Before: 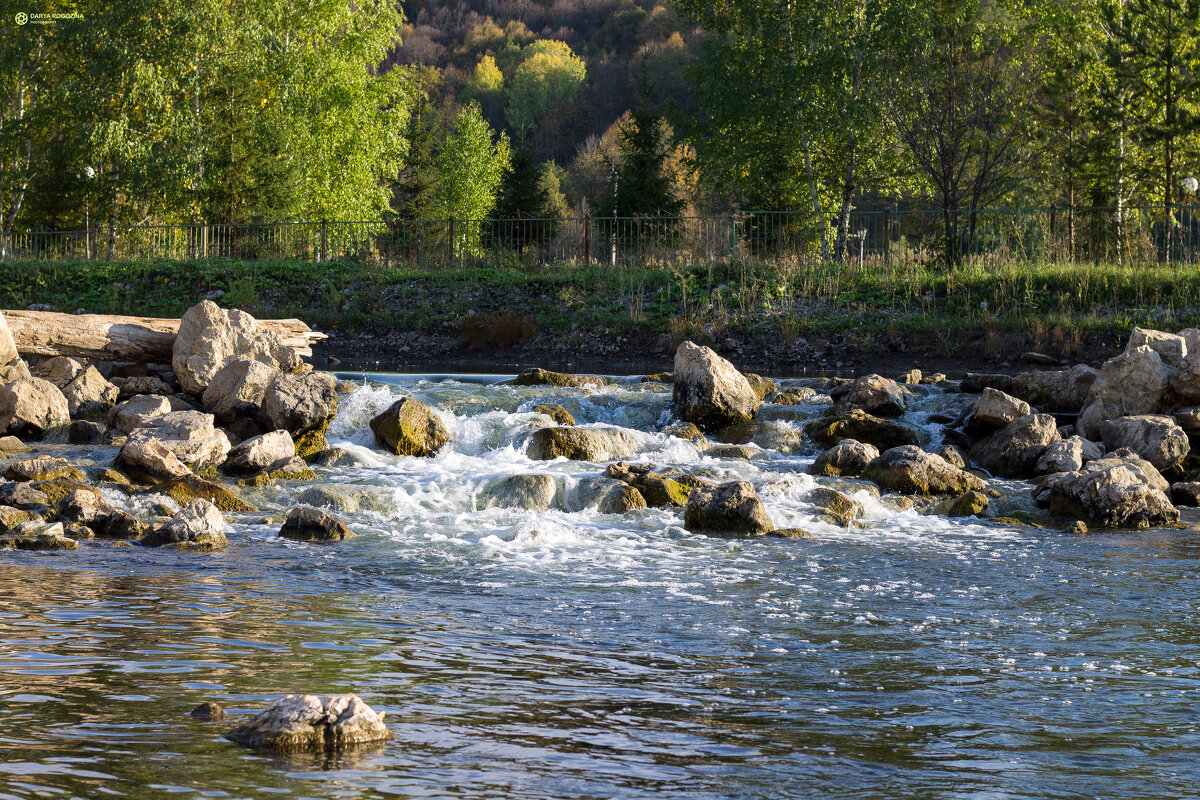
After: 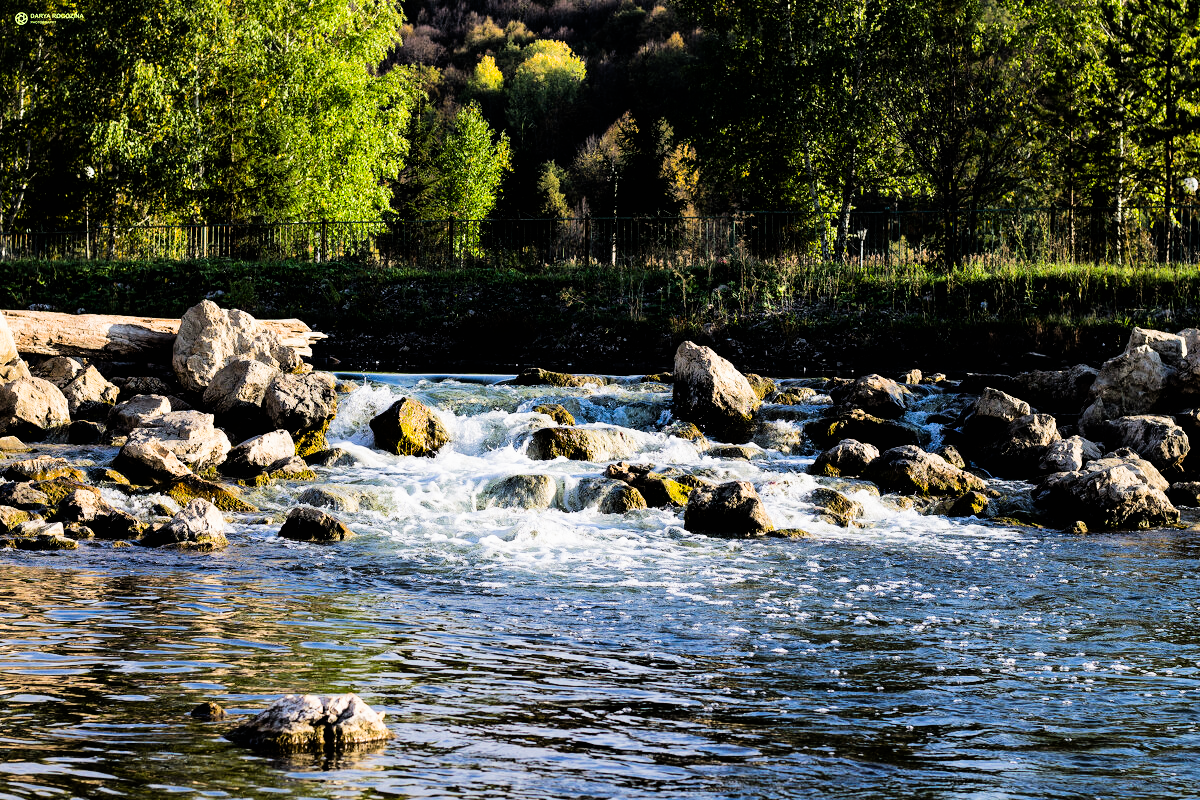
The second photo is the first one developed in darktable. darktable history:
shadows and highlights: shadows 25, highlights -25
tone equalizer: -8 EV -0.75 EV, -7 EV -0.7 EV, -6 EV -0.6 EV, -5 EV -0.4 EV, -3 EV 0.4 EV, -2 EV 0.6 EV, -1 EV 0.7 EV, +0 EV 0.75 EV, edges refinement/feathering 500, mask exposure compensation -1.57 EV, preserve details no
filmic rgb: black relative exposure -5 EV, white relative exposure 3.5 EV, hardness 3.19, contrast 1.4, highlights saturation mix -50%
color zones: curves: ch0 [(0, 0.613) (0.01, 0.613) (0.245, 0.448) (0.498, 0.529) (0.642, 0.665) (0.879, 0.777) (0.99, 0.613)]; ch1 [(0, 0) (0.143, 0) (0.286, 0) (0.429, 0) (0.571, 0) (0.714, 0) (0.857, 0)], mix -131.09%
